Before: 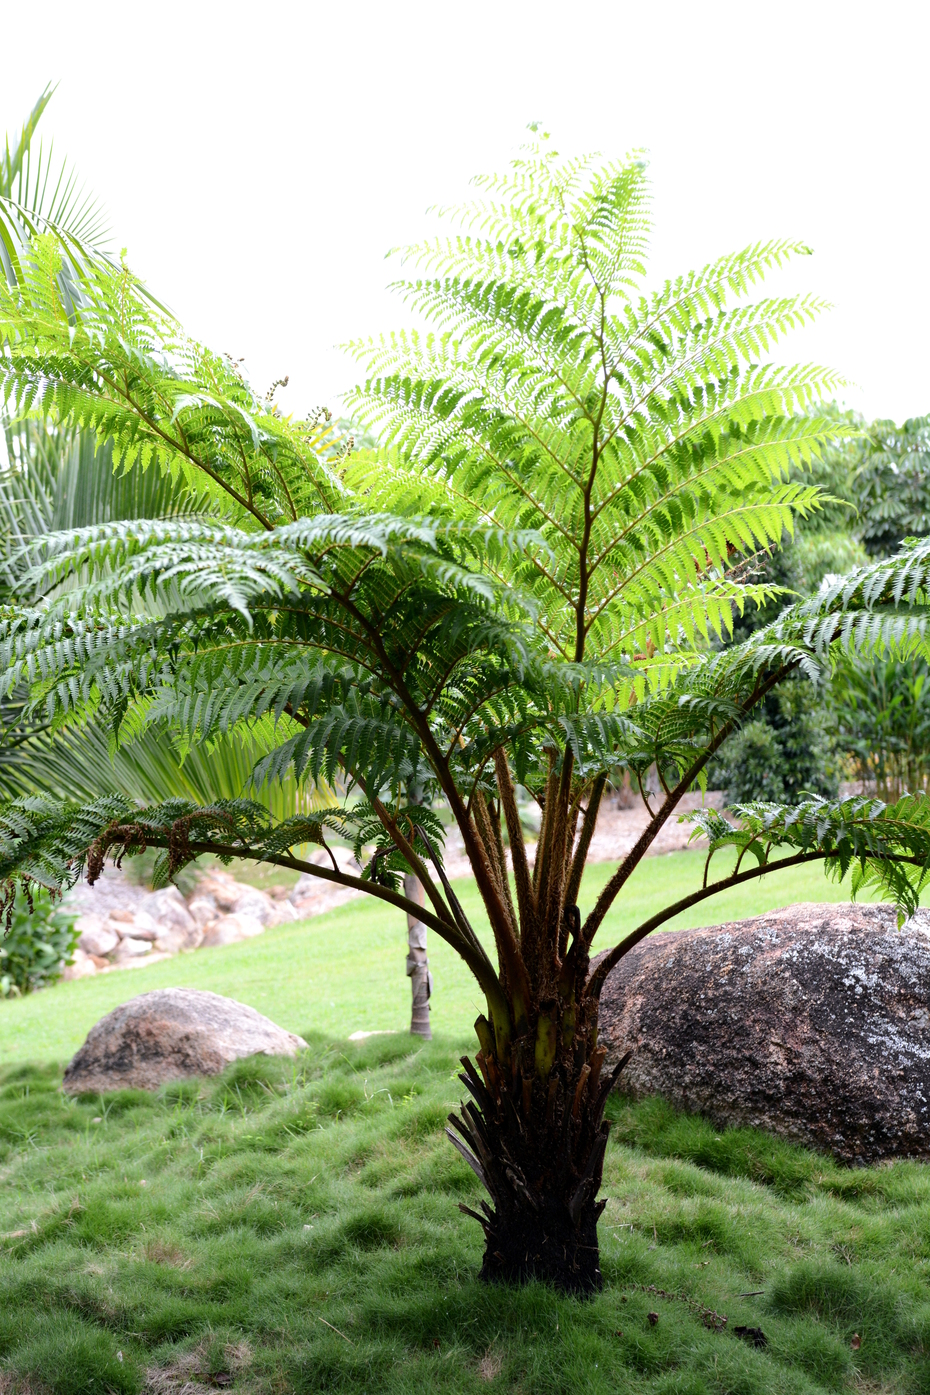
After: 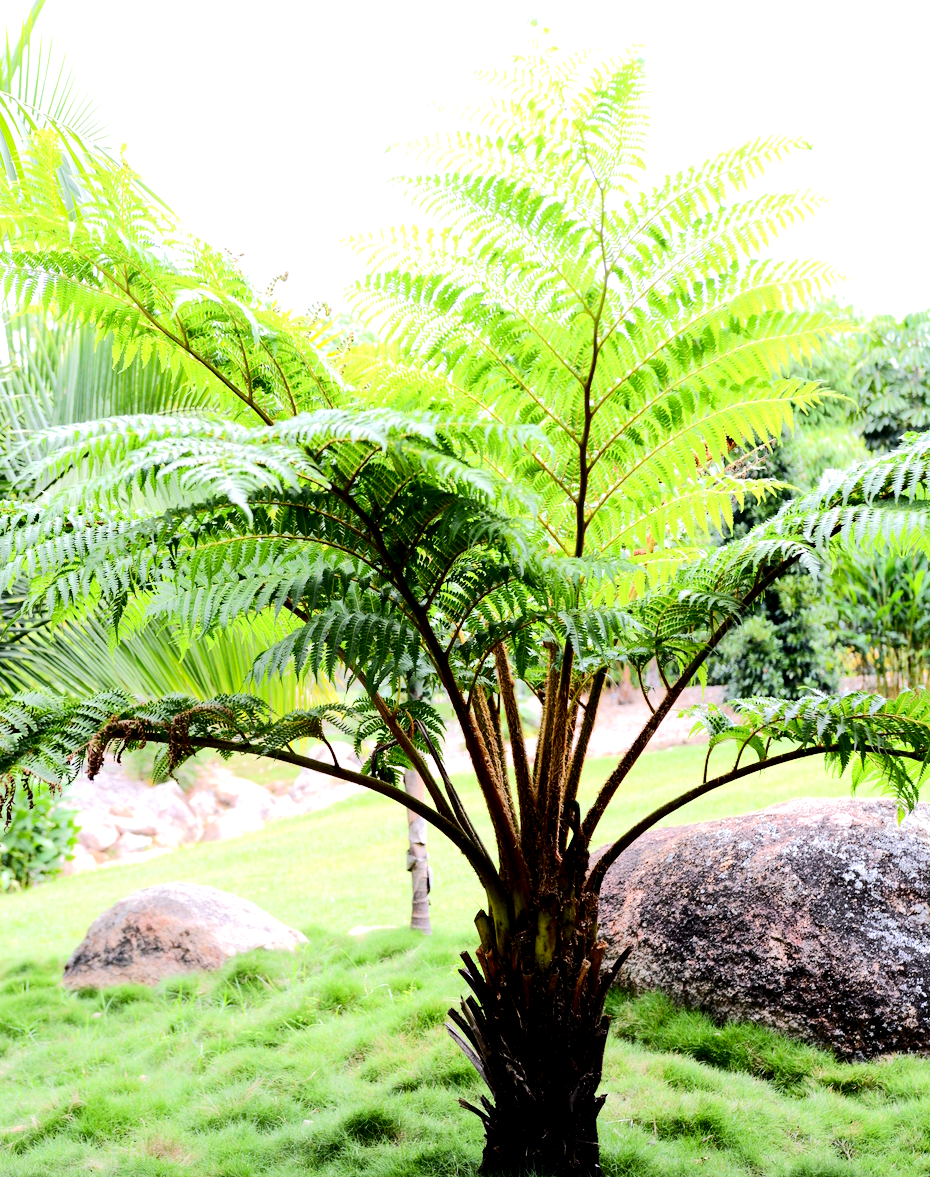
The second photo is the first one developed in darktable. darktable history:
exposure: black level correction 0.005, exposure 0.286 EV, compensate highlight preservation false
tone equalizer: -7 EV 0.152 EV, -6 EV 0.592 EV, -5 EV 1.17 EV, -4 EV 1.32 EV, -3 EV 1.17 EV, -2 EV 0.6 EV, -1 EV 0.16 EV, edges refinement/feathering 500, mask exposure compensation -1.57 EV, preserve details no
crop: top 7.572%, bottom 8.048%
